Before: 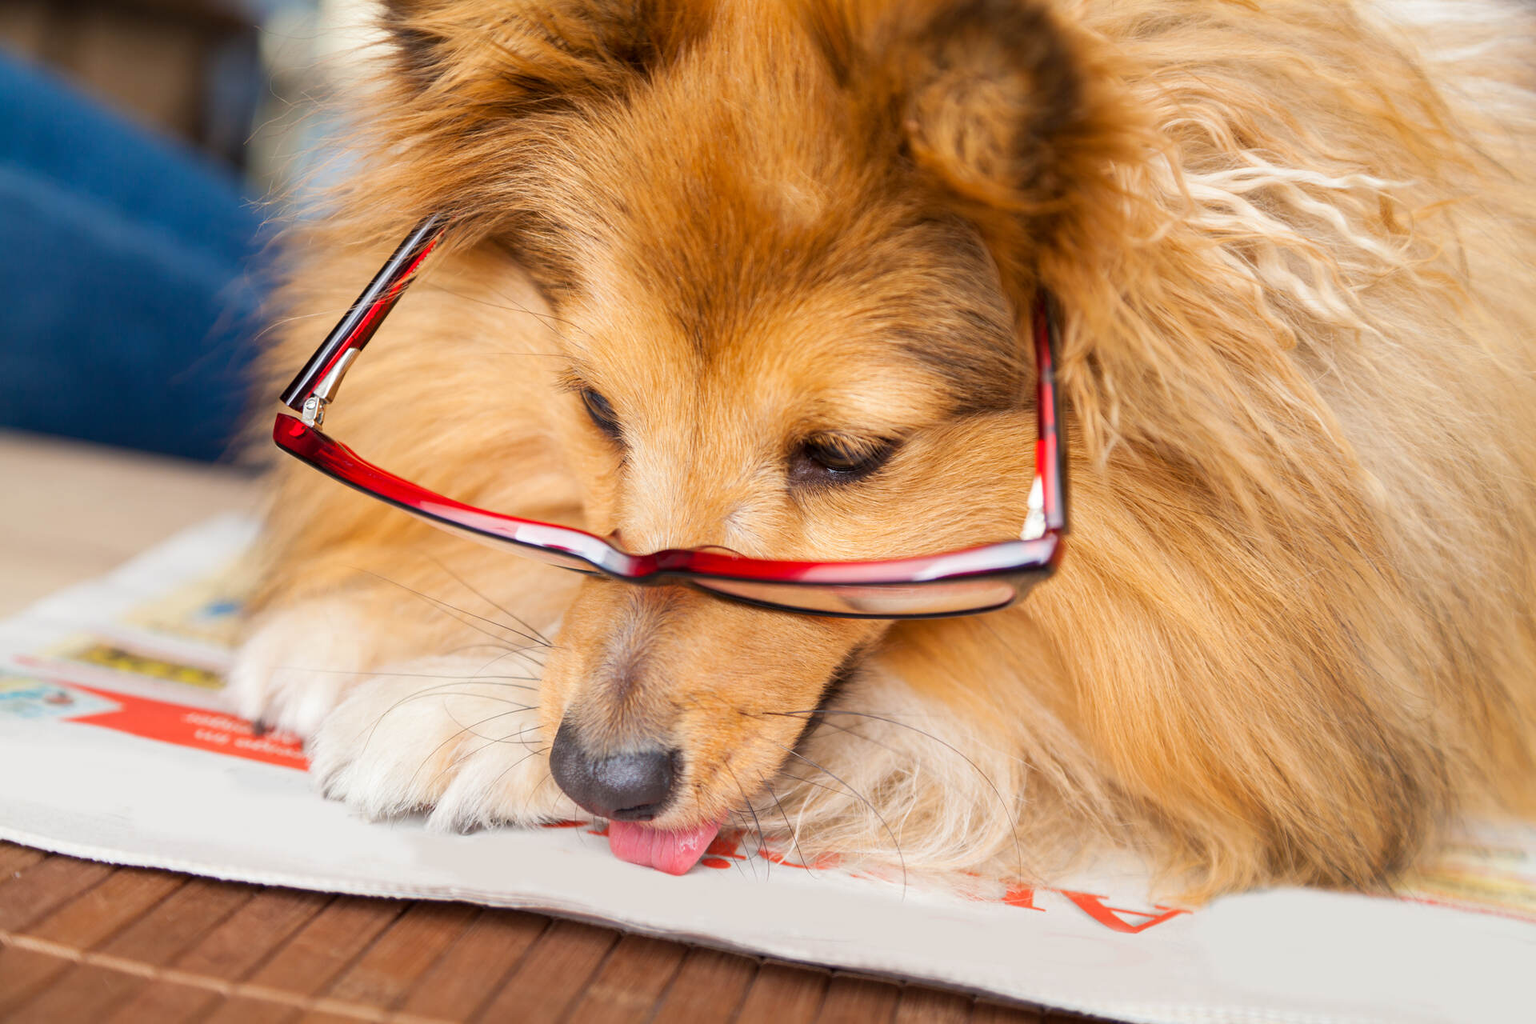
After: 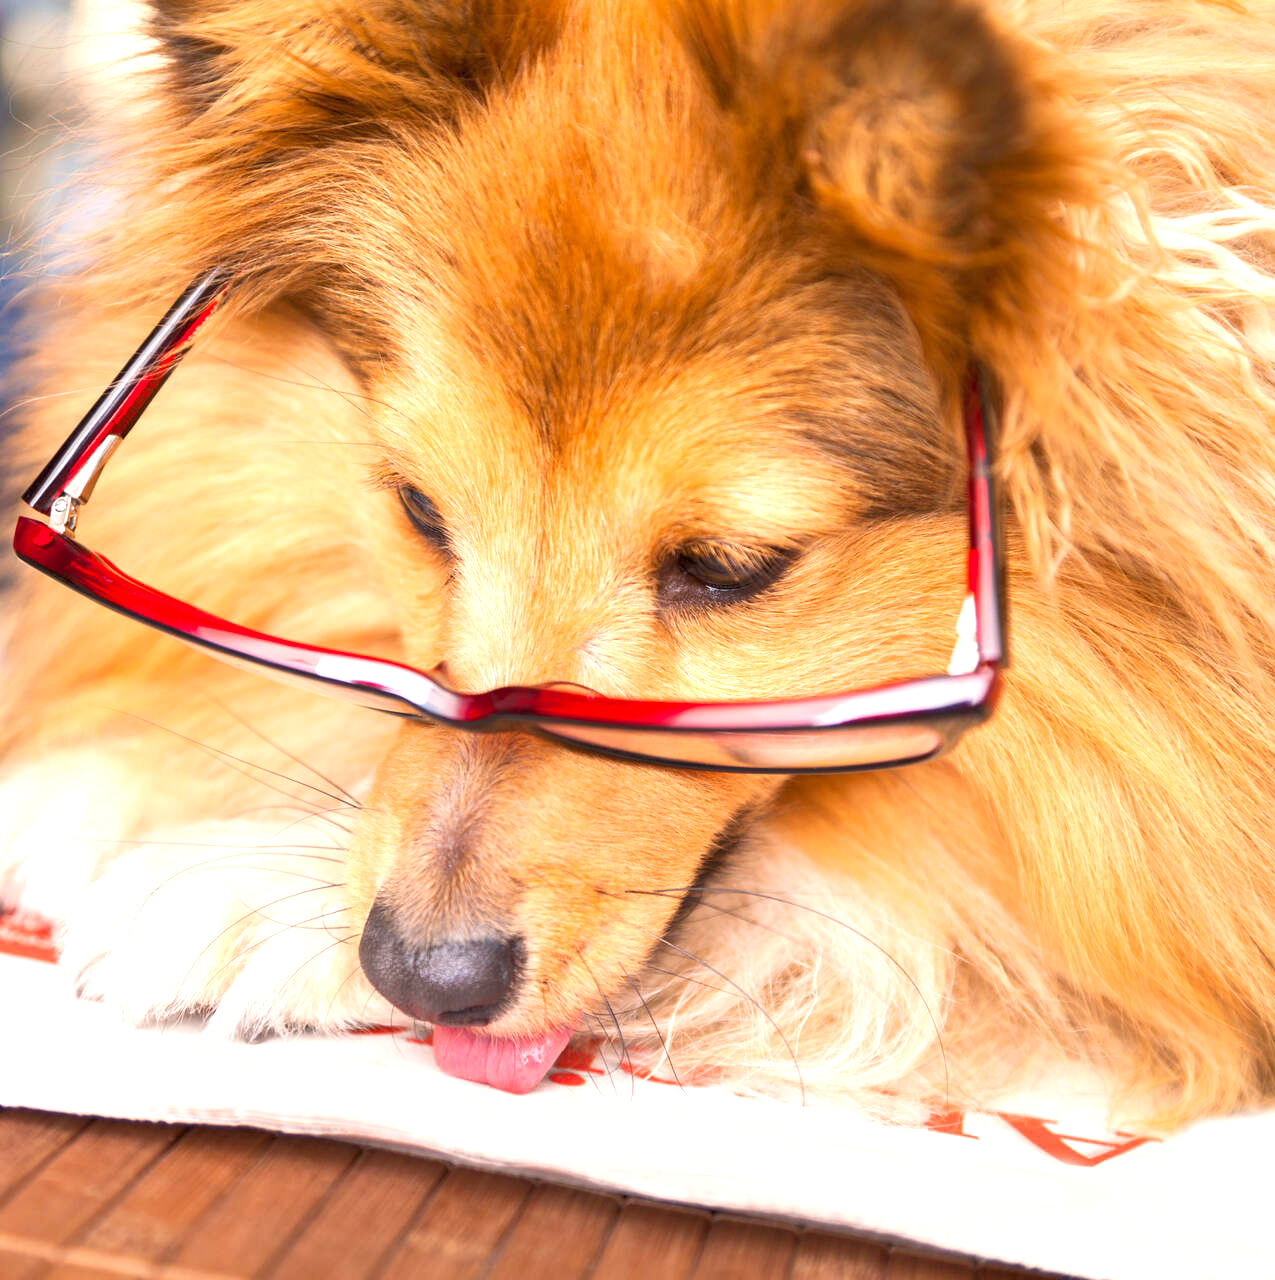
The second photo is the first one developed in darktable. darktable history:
crop: left 17.099%, right 16.463%
tone equalizer: -8 EV -0.002 EV, -7 EV 0.015 EV, -6 EV -0.006 EV, -5 EV 0.005 EV, -4 EV -0.047 EV, -3 EV -0.237 EV, -2 EV -0.656 EV, -1 EV -0.969 EV, +0 EV -0.951 EV, mask exposure compensation -0.485 EV
exposure: black level correction 0, exposure 1.663 EV, compensate exposure bias true, compensate highlight preservation false
color correction: highlights a* 7.41, highlights b* 4.2
